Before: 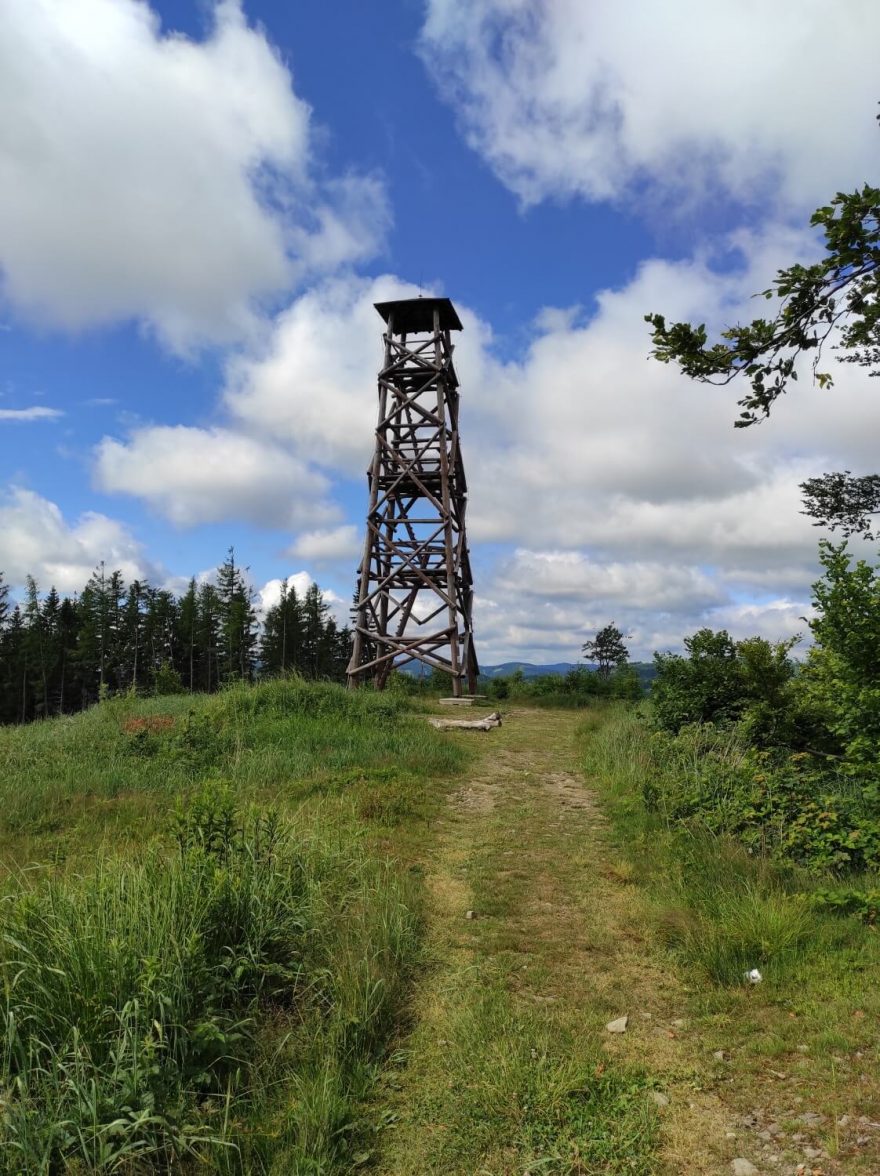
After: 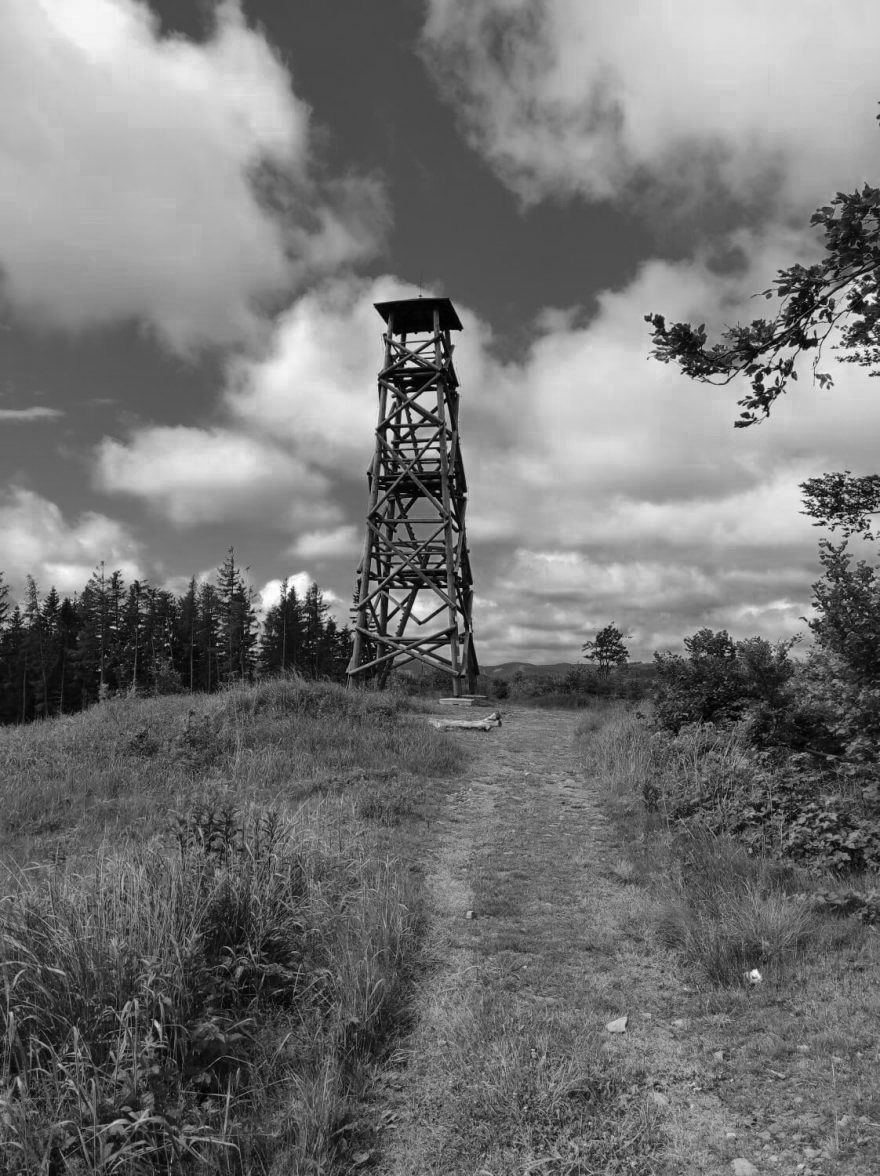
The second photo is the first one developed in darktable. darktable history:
base curve: preserve colors none
color zones: curves: ch0 [(0.002, 0.593) (0.143, 0.417) (0.285, 0.541) (0.455, 0.289) (0.608, 0.327) (0.727, 0.283) (0.869, 0.571) (1, 0.603)]; ch1 [(0, 0) (0.143, 0) (0.286, 0) (0.429, 0) (0.571, 0) (0.714, 0) (0.857, 0)], mix 19.46%
